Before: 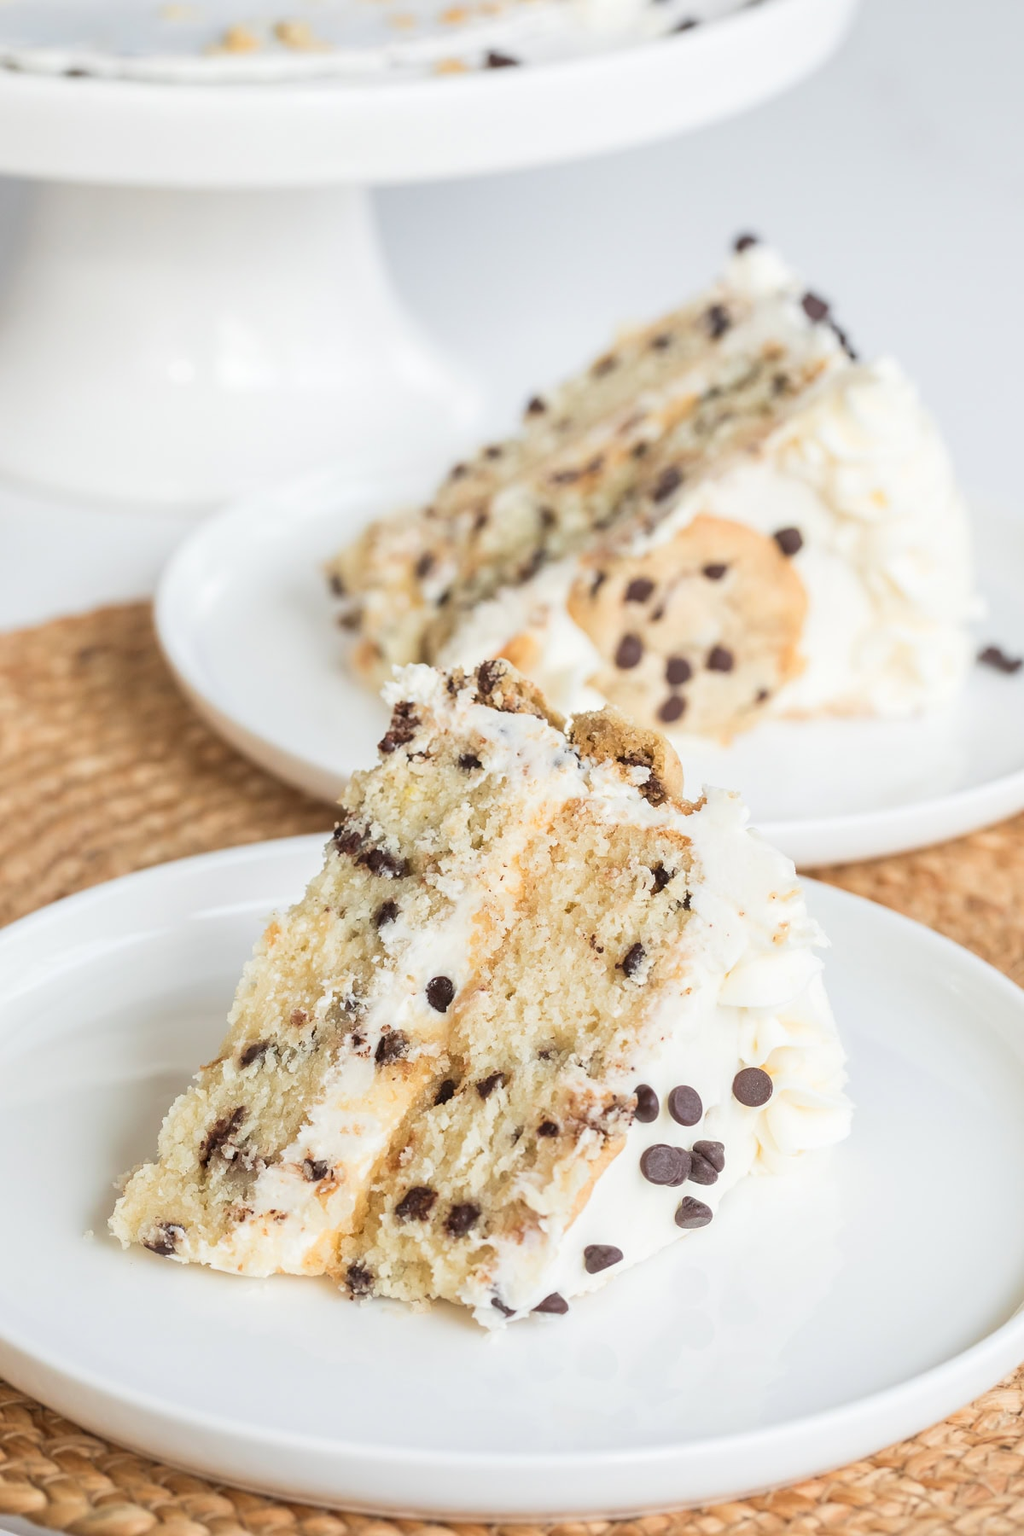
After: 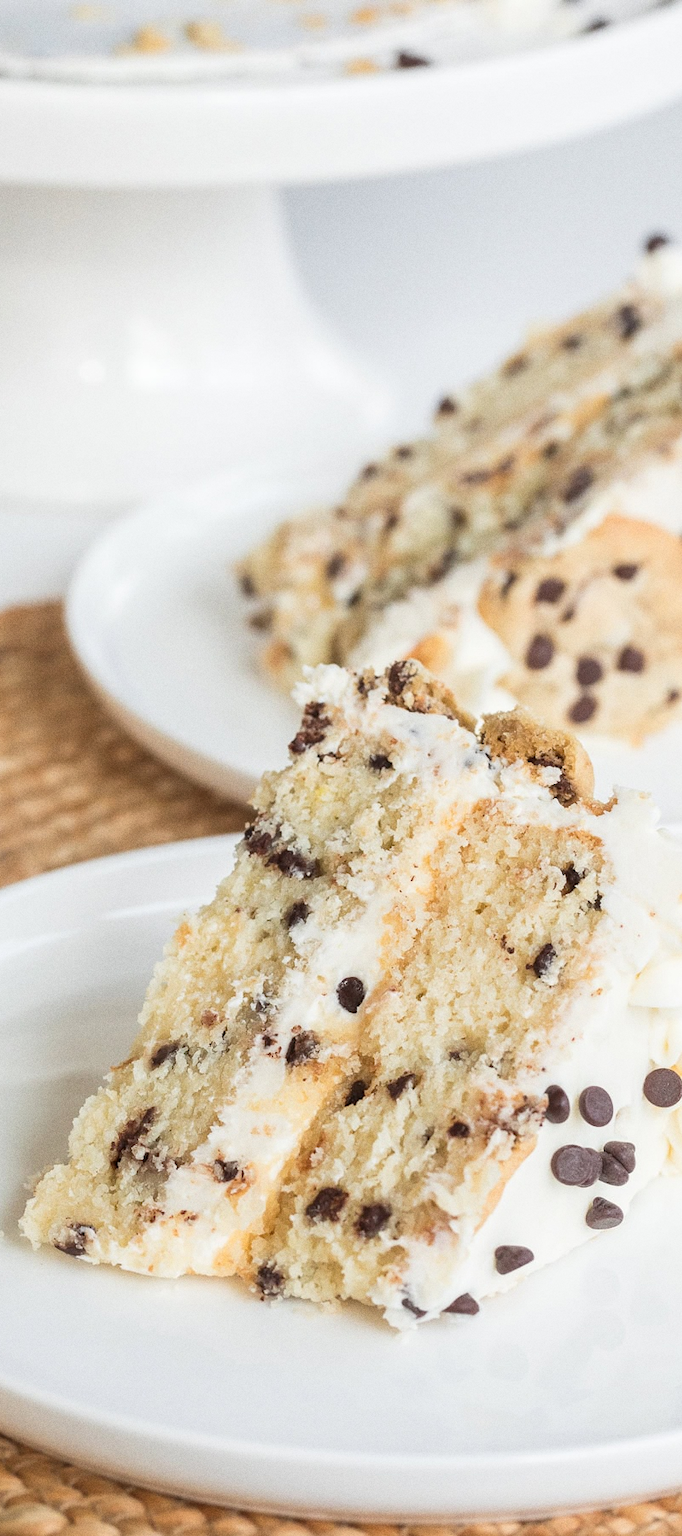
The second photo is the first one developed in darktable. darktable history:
crop and rotate: left 8.786%, right 24.548%
grain: coarseness 0.09 ISO
